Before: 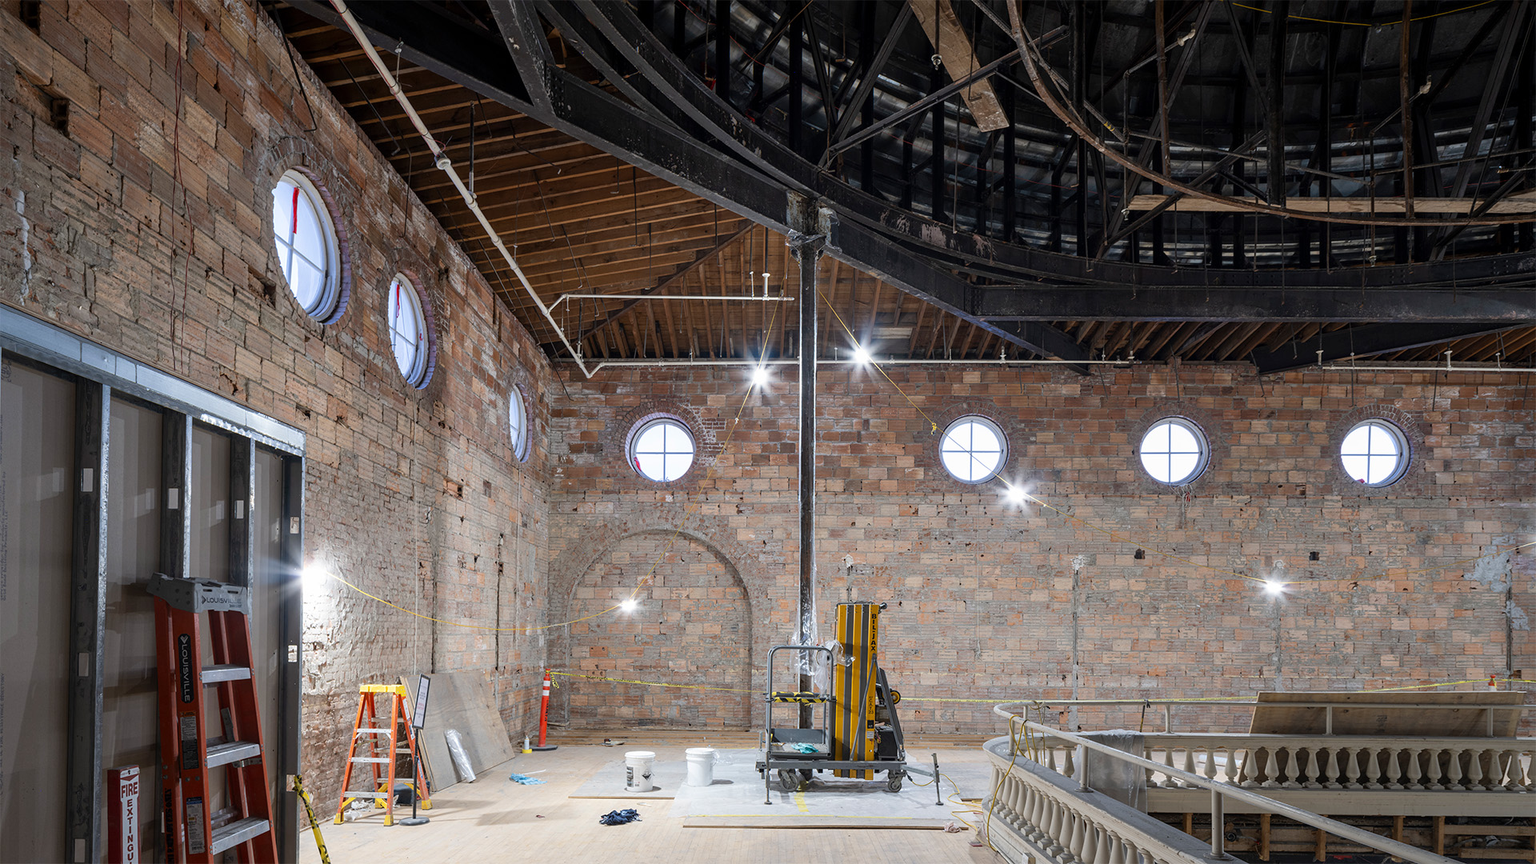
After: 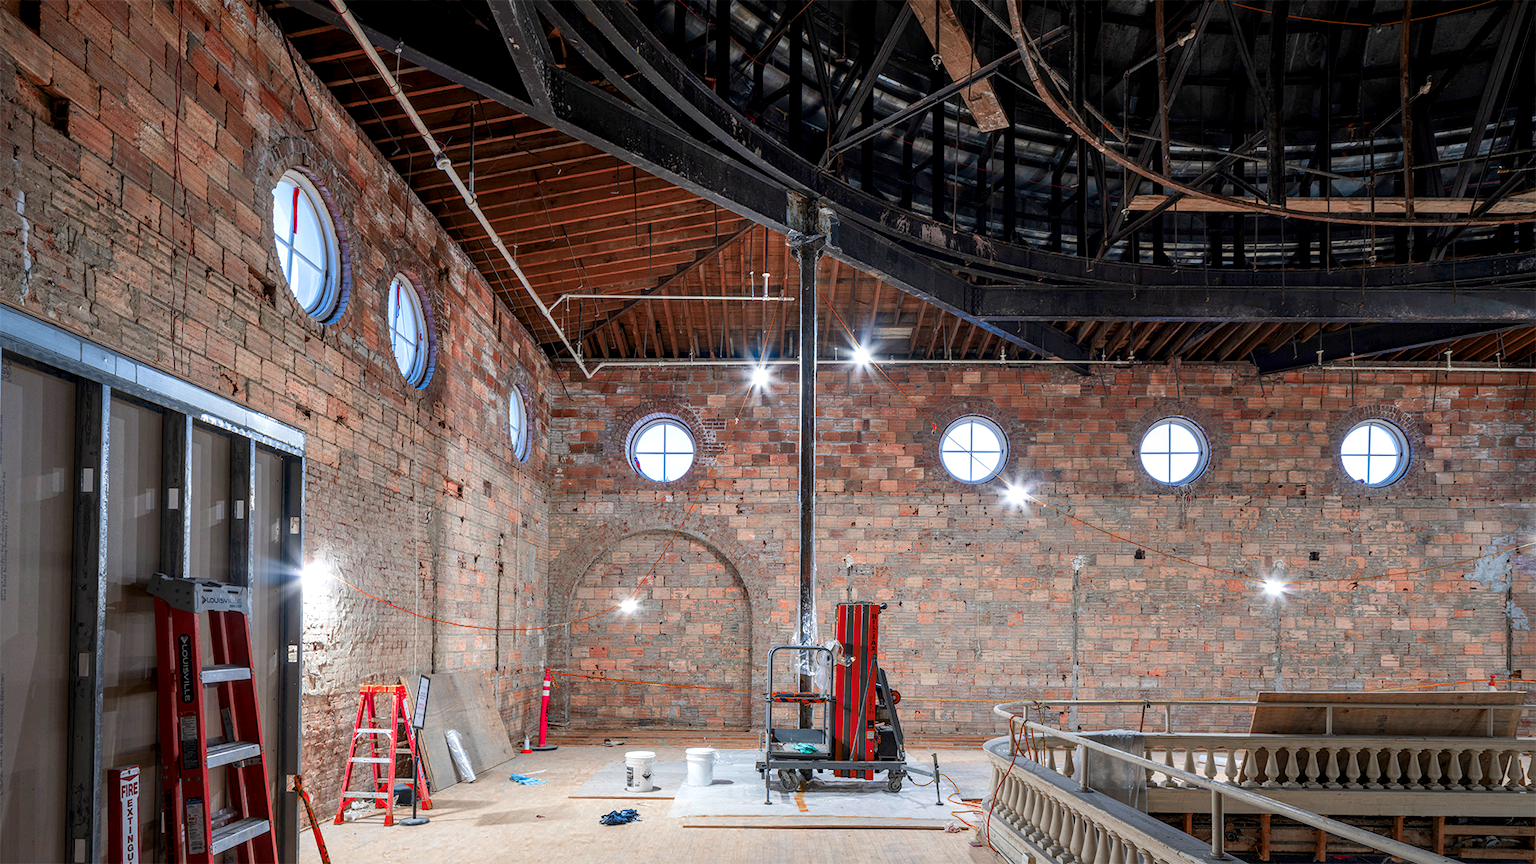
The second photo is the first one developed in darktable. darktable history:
local contrast: detail 130%
color balance rgb: linear chroma grading › global chroma 15%, perceptual saturation grading › global saturation 30%
color zones: curves: ch0 [(0.006, 0.385) (0.143, 0.563) (0.243, 0.321) (0.352, 0.464) (0.516, 0.456) (0.625, 0.5) (0.75, 0.5) (0.875, 0.5)]; ch1 [(0, 0.5) (0.134, 0.504) (0.246, 0.463) (0.421, 0.515) (0.5, 0.56) (0.625, 0.5) (0.75, 0.5) (0.875, 0.5)]; ch2 [(0, 0.5) (0.131, 0.426) (0.307, 0.289) (0.38, 0.188) (0.513, 0.216) (0.625, 0.548) (0.75, 0.468) (0.838, 0.396) (0.971, 0.311)]
